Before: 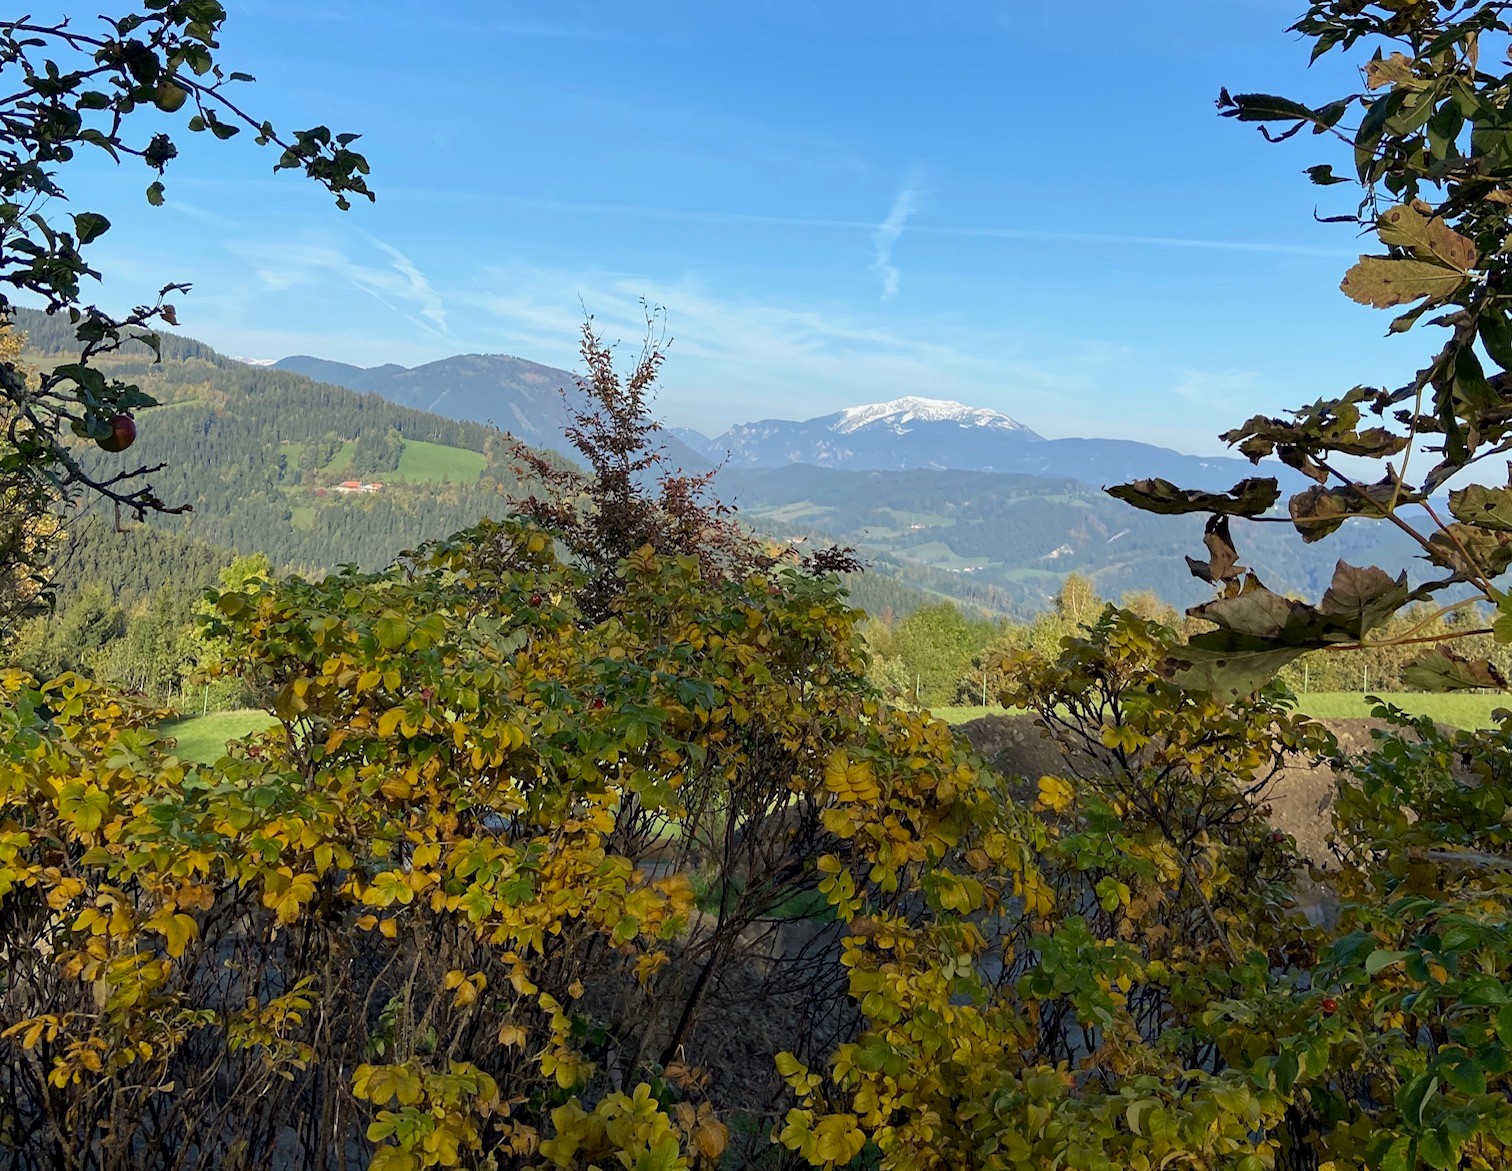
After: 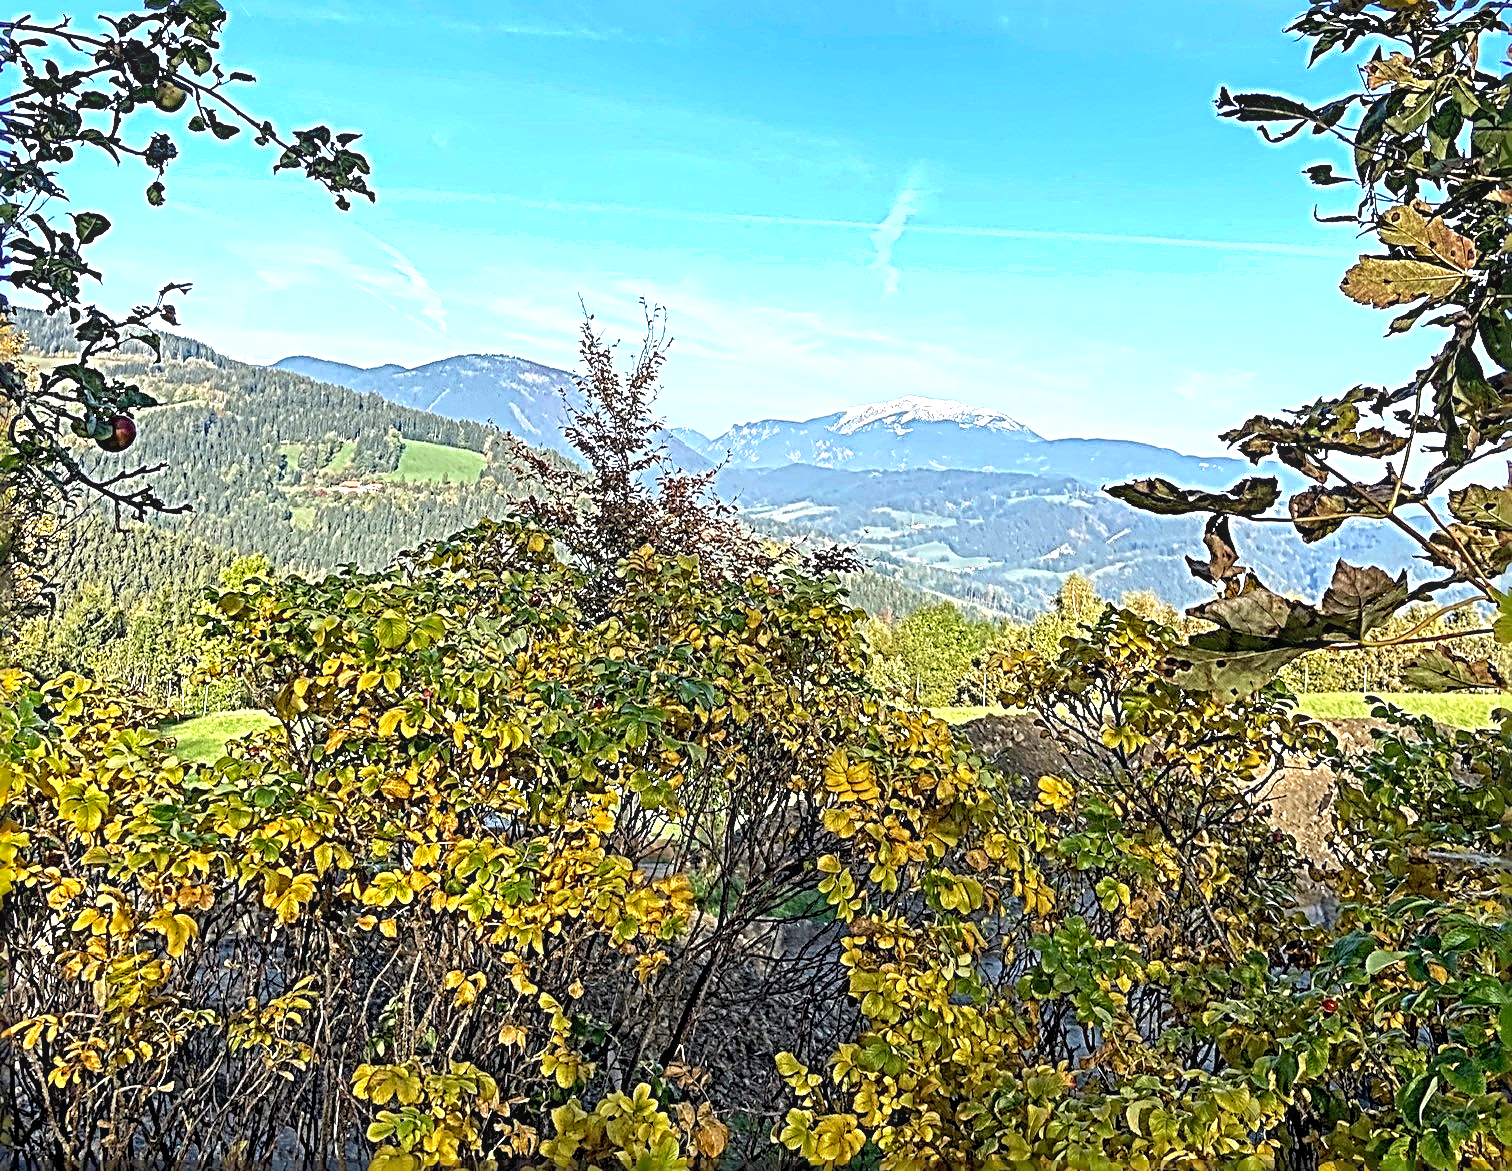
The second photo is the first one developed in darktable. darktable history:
sharpen: radius 4.001, amount 2
shadows and highlights: shadows 25, white point adjustment -3, highlights -30
contrast brightness saturation: contrast 0.1, brightness 0.02, saturation 0.02
local contrast: on, module defaults
exposure: exposure 1.15 EV, compensate highlight preservation false
color balance: mode lift, gamma, gain (sRGB)
